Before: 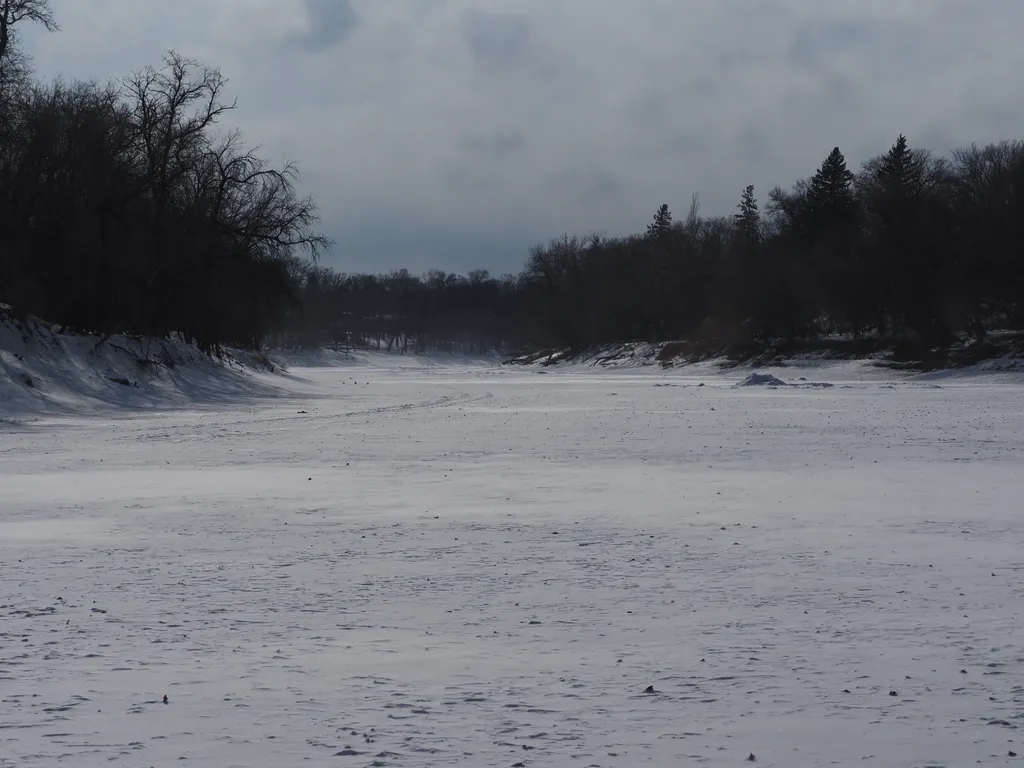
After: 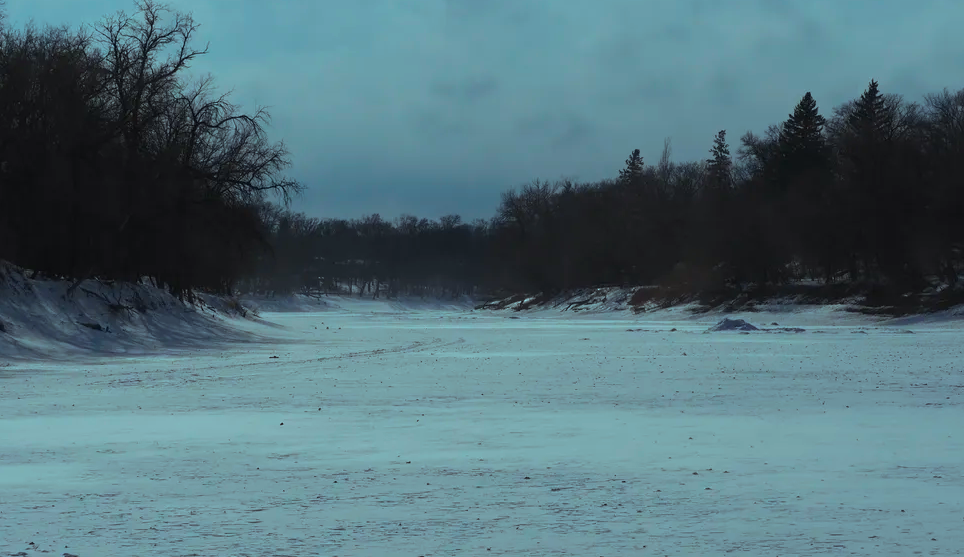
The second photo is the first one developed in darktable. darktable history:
exposure: exposure -0.044 EV, compensate highlight preservation false
color balance rgb: shadows lift › chroma 0.755%, shadows lift › hue 110.81°, highlights gain › chroma 4.059%, highlights gain › hue 199.48°, perceptual saturation grading › global saturation 75.794%, perceptual saturation grading › shadows -30.44%
crop: left 2.812%, top 7.193%, right 3.003%, bottom 20.2%
